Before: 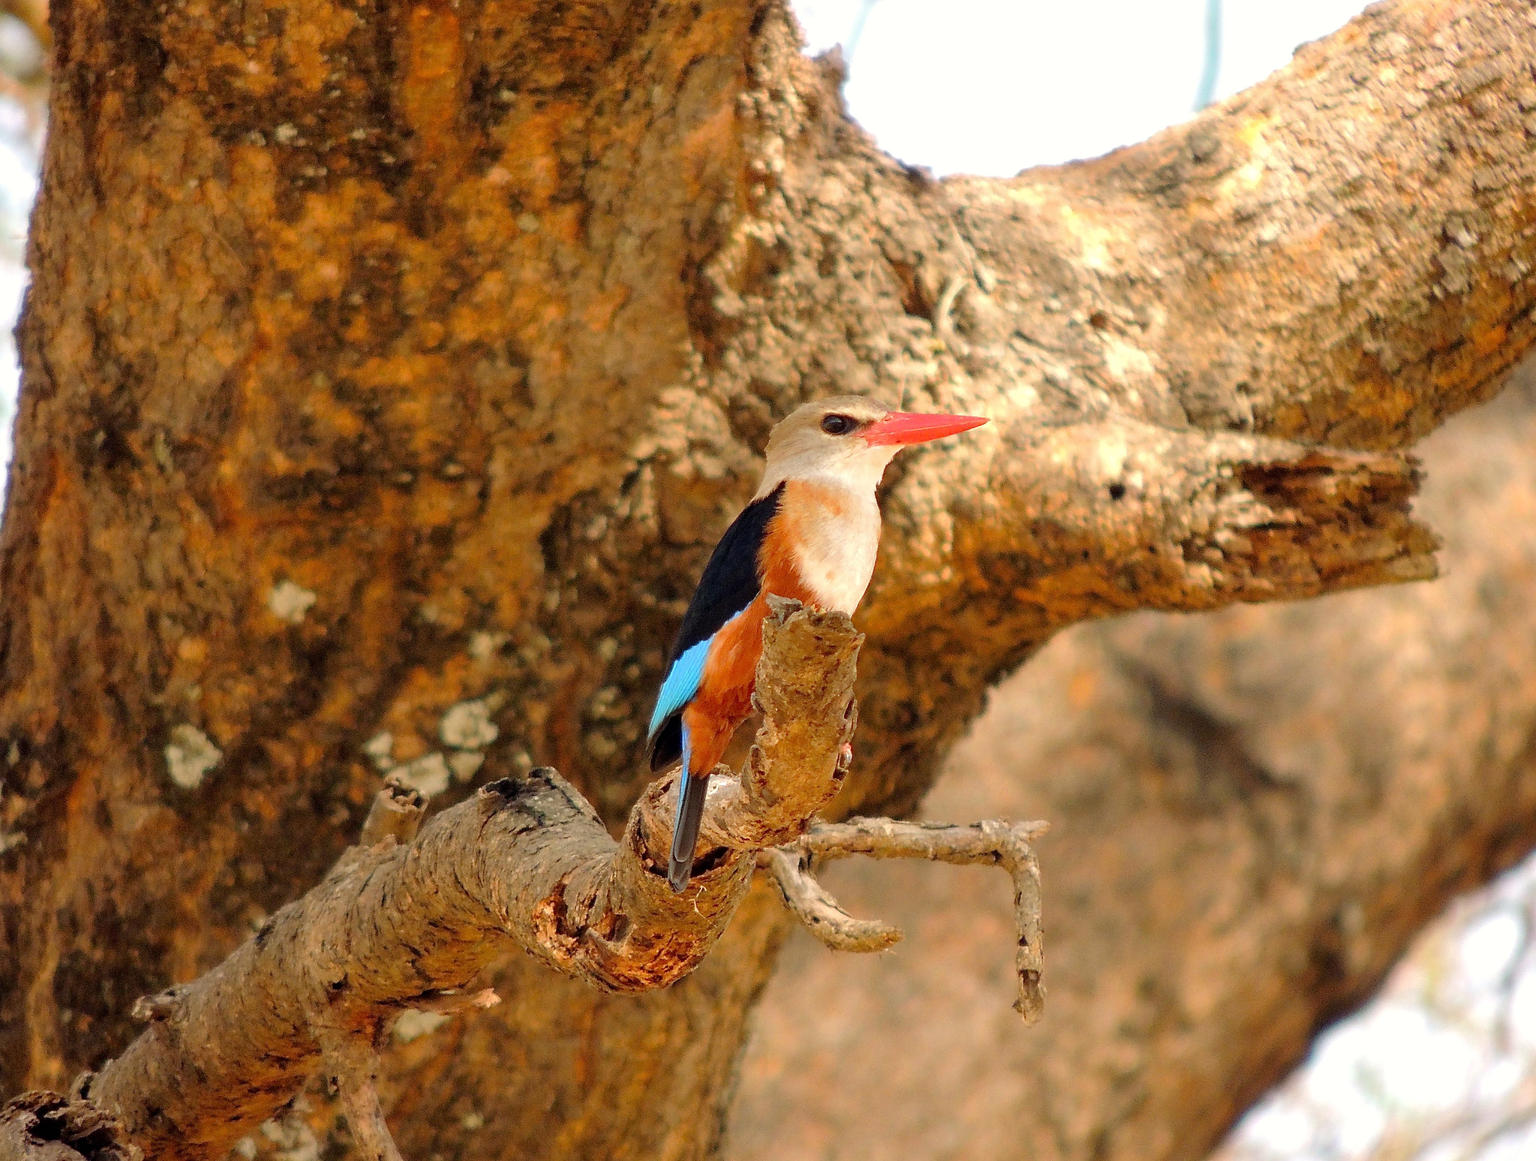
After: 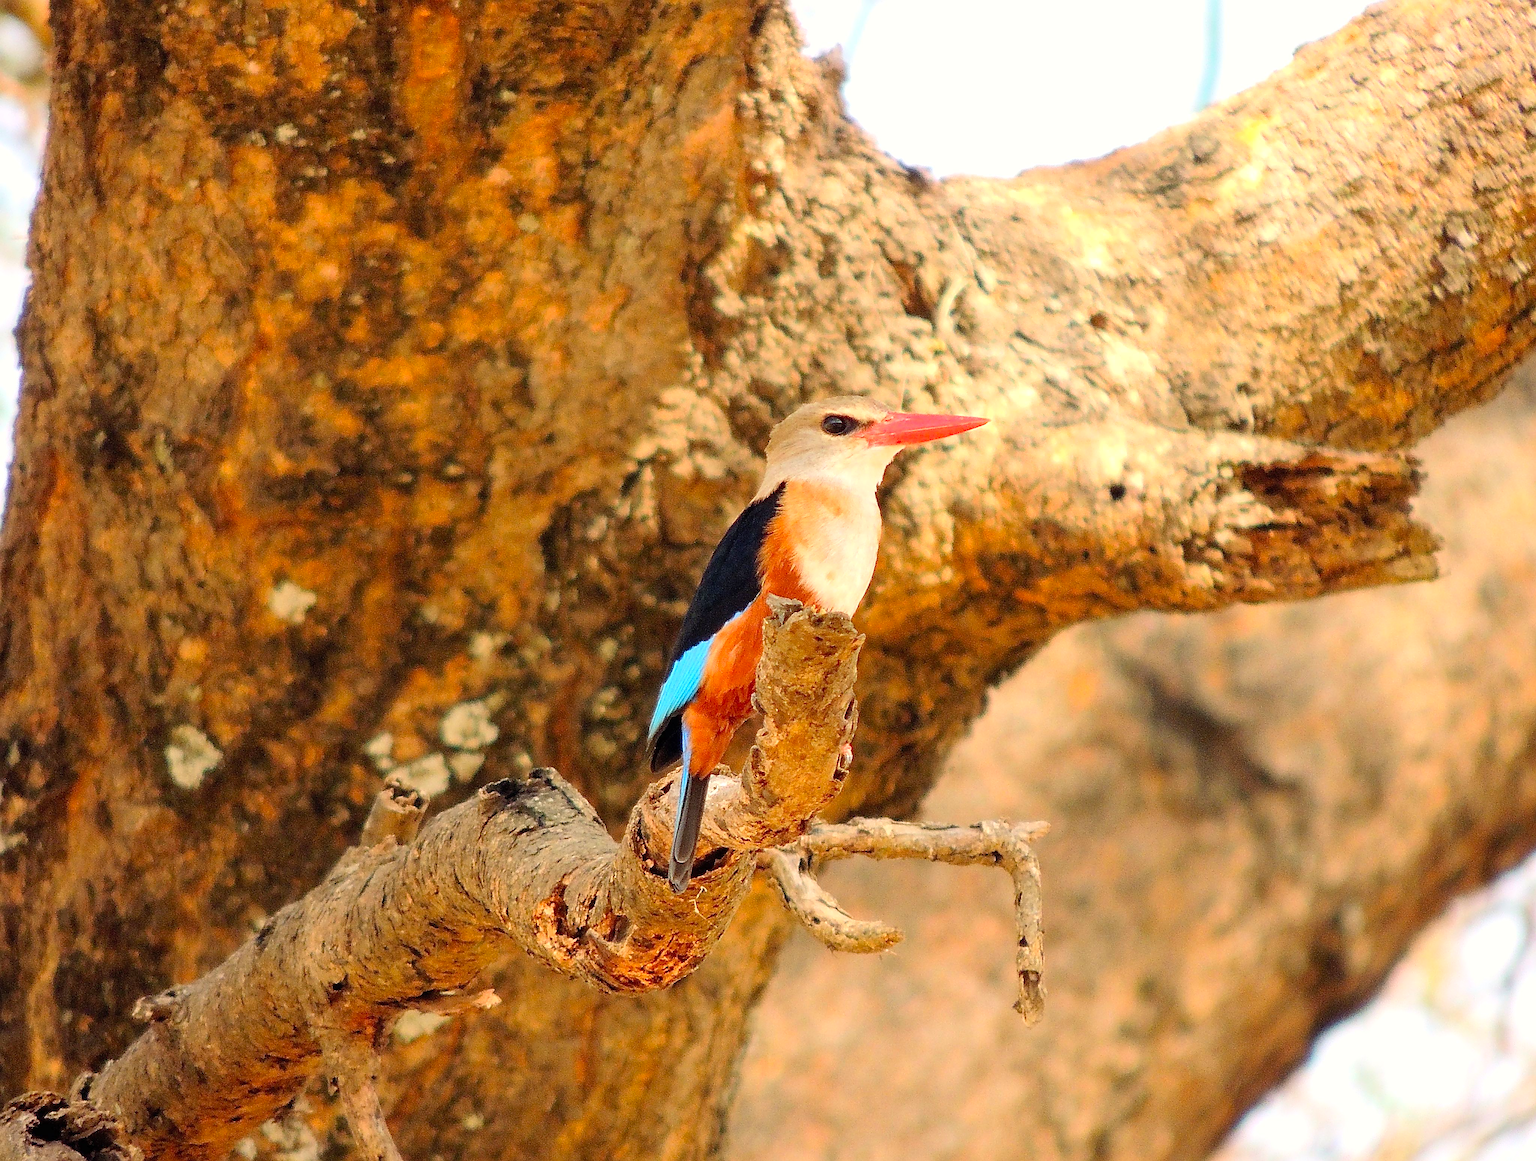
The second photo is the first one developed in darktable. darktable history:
contrast brightness saturation: contrast 0.196, brightness 0.165, saturation 0.229
sharpen: on, module defaults
